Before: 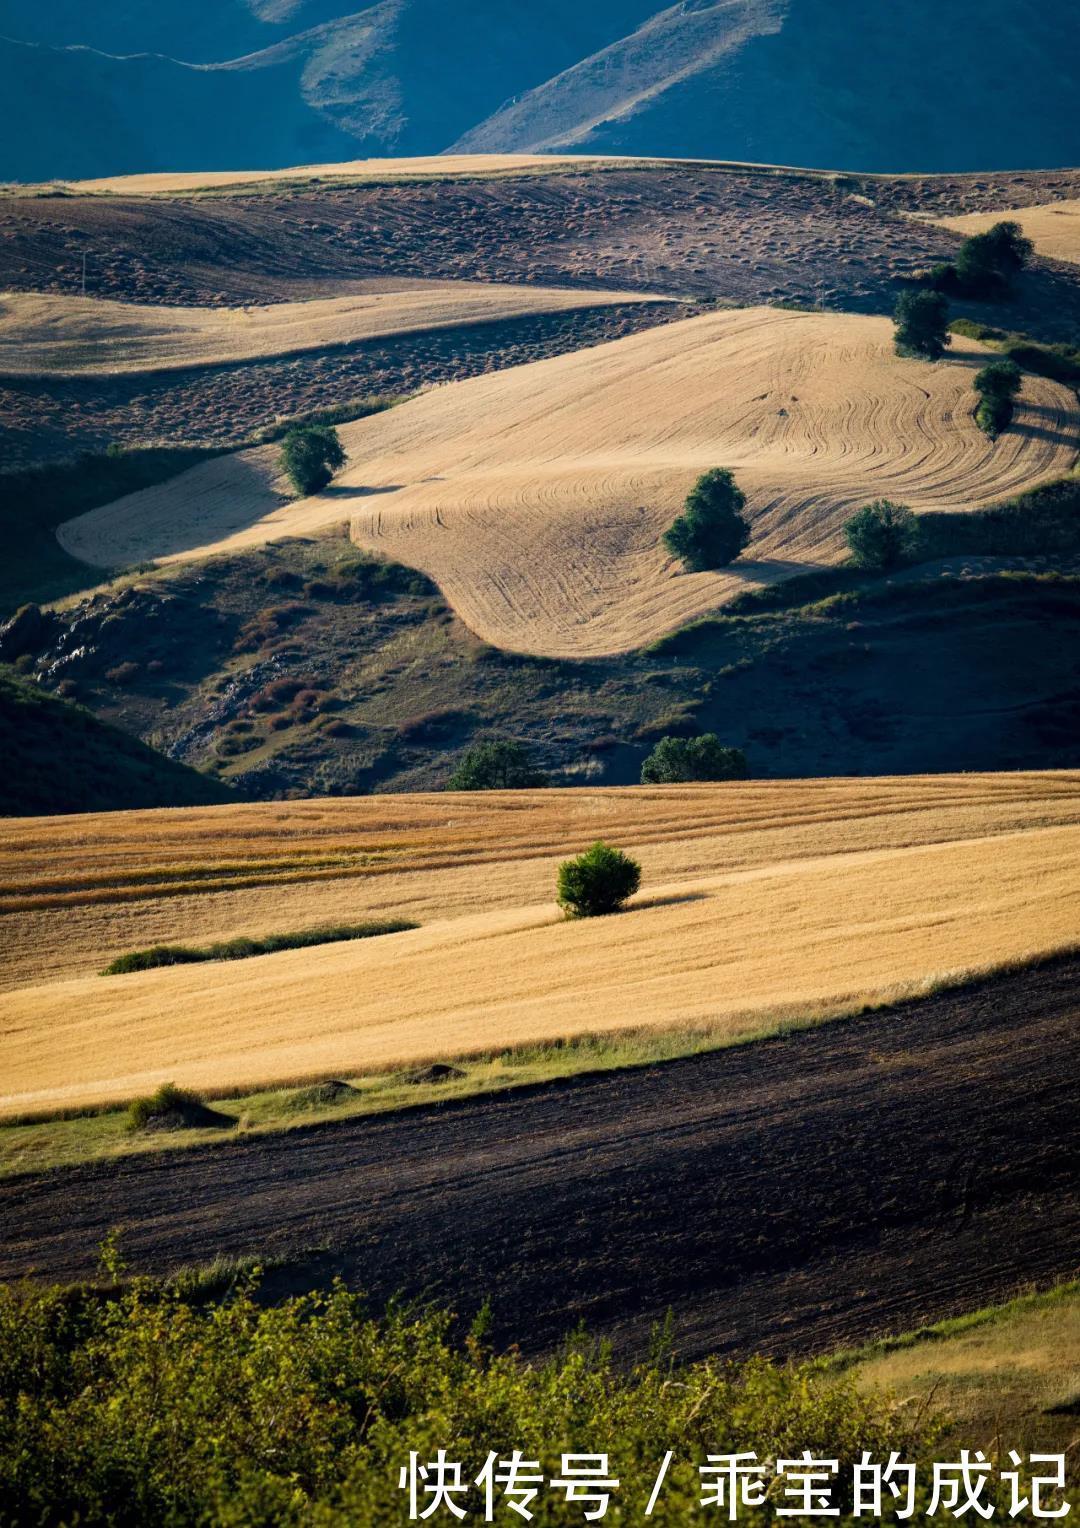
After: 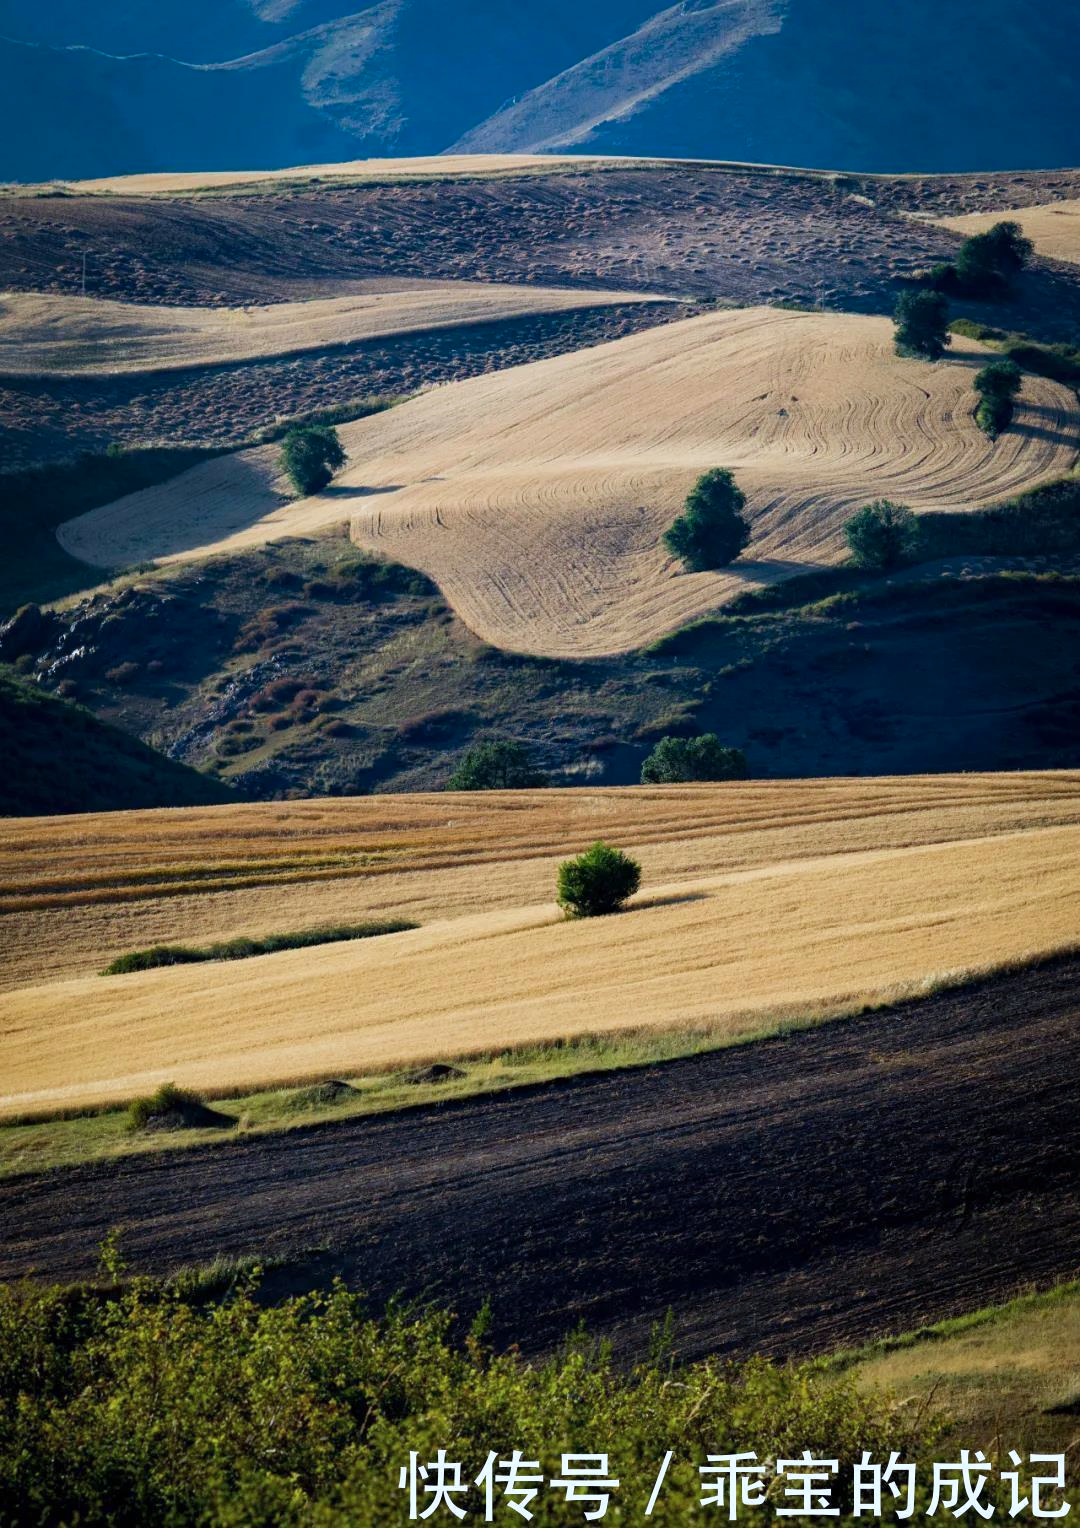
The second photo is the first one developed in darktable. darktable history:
color calibration: illuminant as shot in camera, x 0.369, y 0.376, temperature 4329.22 K
color zones: curves: ch0 [(0.018, 0.548) (0.197, 0.654) (0.425, 0.447) (0.605, 0.658) (0.732, 0.579)]; ch1 [(0.105, 0.531) (0.224, 0.531) (0.386, 0.39) (0.618, 0.456) (0.732, 0.456) (0.956, 0.421)]; ch2 [(0.039, 0.583) (0.215, 0.465) (0.399, 0.544) (0.465, 0.548) (0.614, 0.447) (0.724, 0.43) (0.882, 0.623) (0.956, 0.632)], mix -124.23%
